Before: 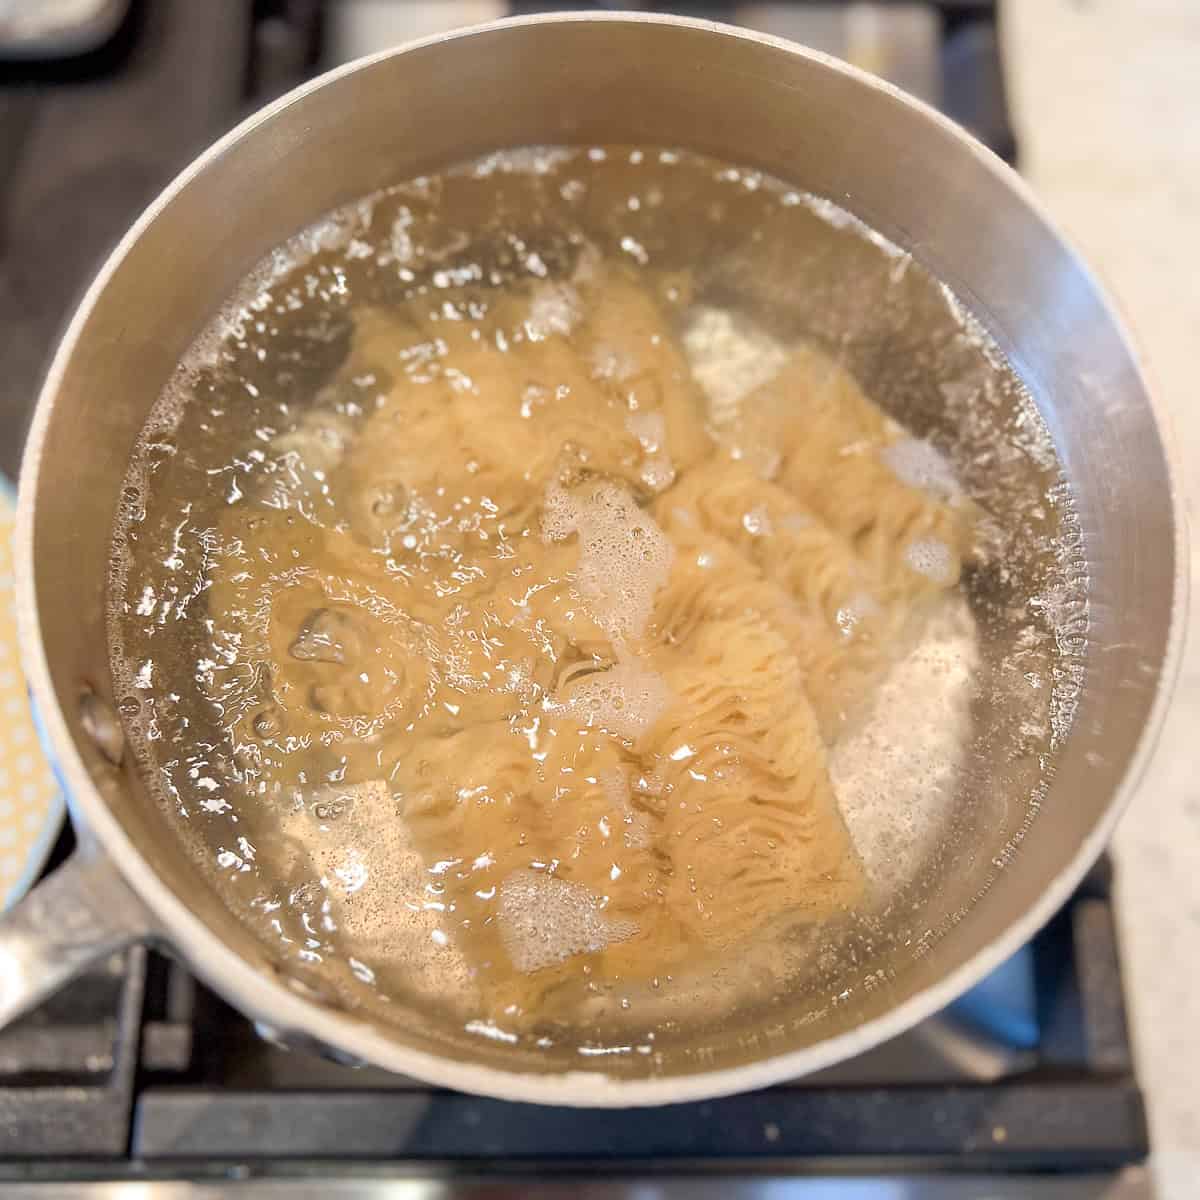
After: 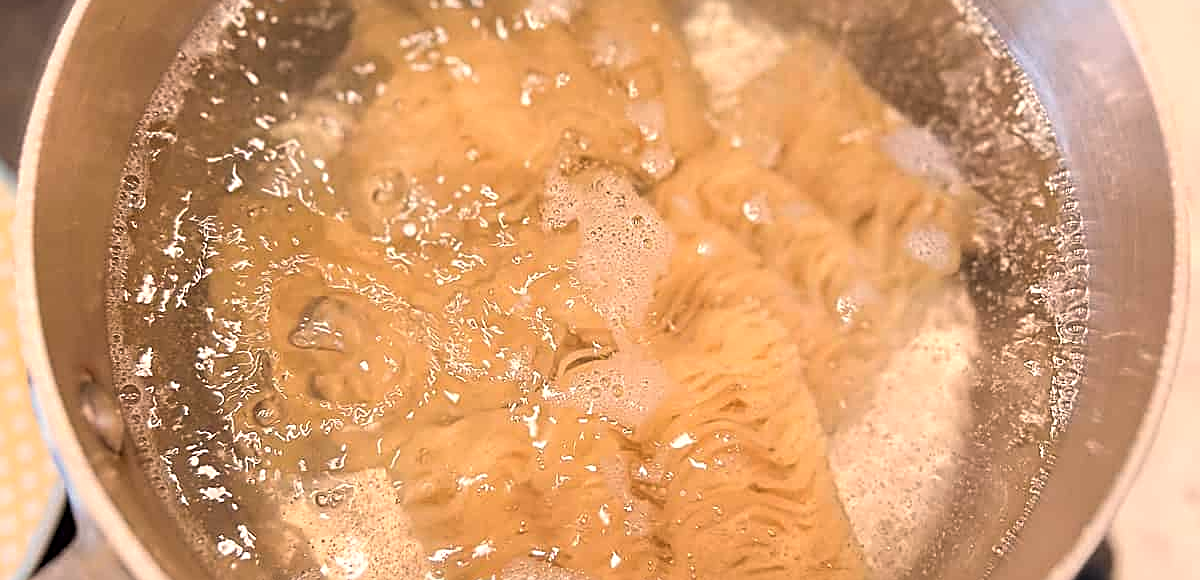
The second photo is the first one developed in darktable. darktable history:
crop and rotate: top 26.056%, bottom 25.543%
white balance: red 1.127, blue 0.943
sharpen: radius 2.543, amount 0.636
